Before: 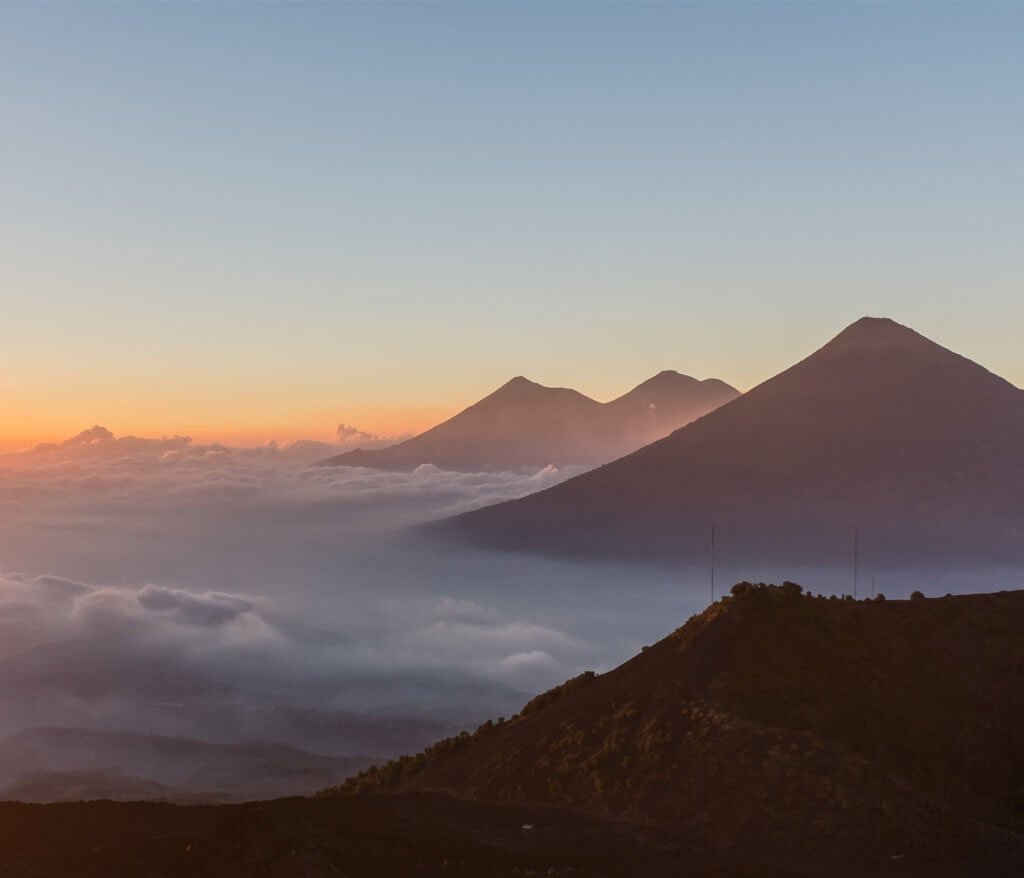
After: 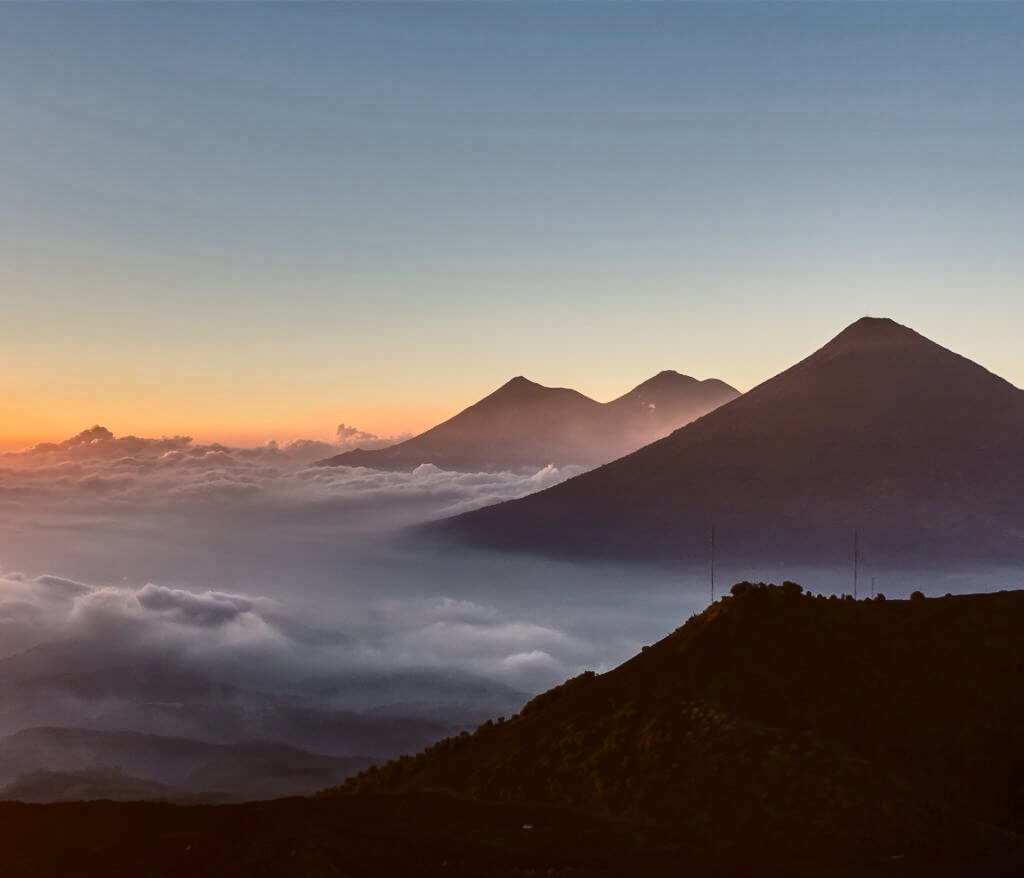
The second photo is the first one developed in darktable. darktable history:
contrast brightness saturation: contrast 0.293
shadows and highlights: shadows 24.17, highlights -77.6, soften with gaussian
